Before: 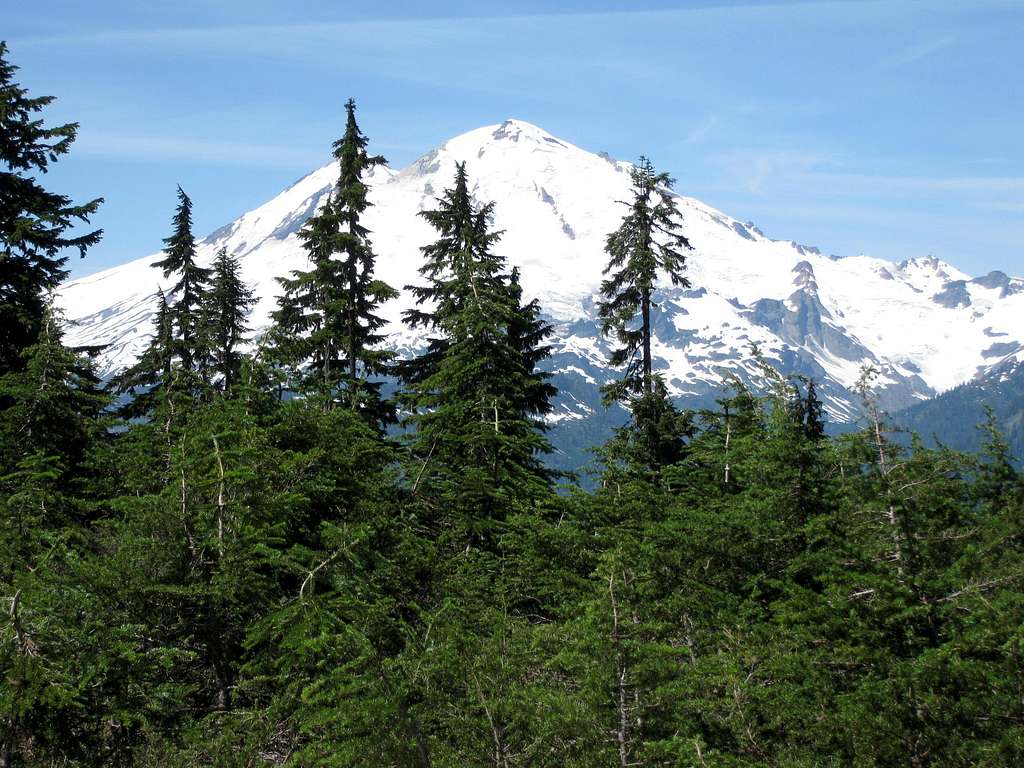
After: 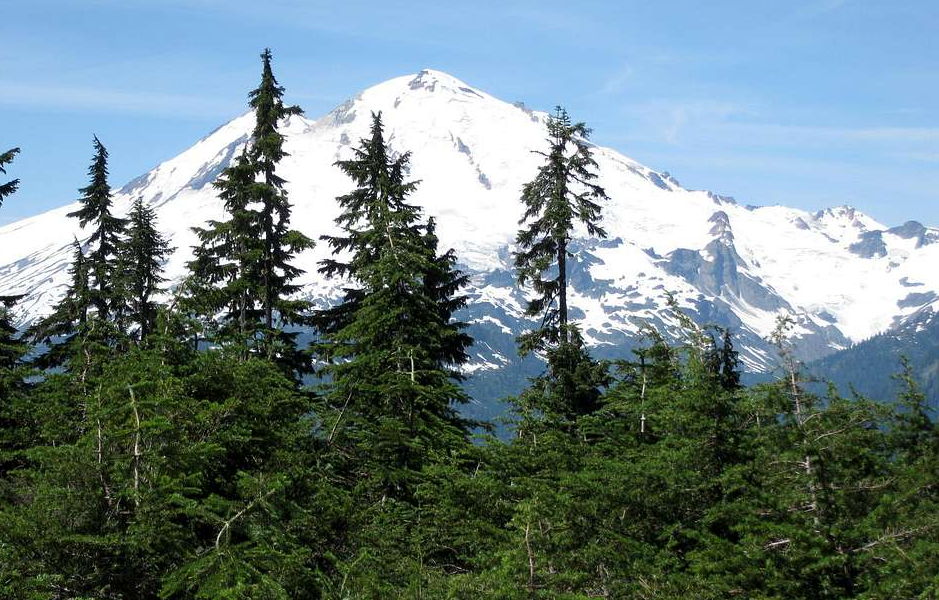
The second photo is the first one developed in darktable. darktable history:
crop: left 8.232%, top 6.533%, bottom 15.305%
